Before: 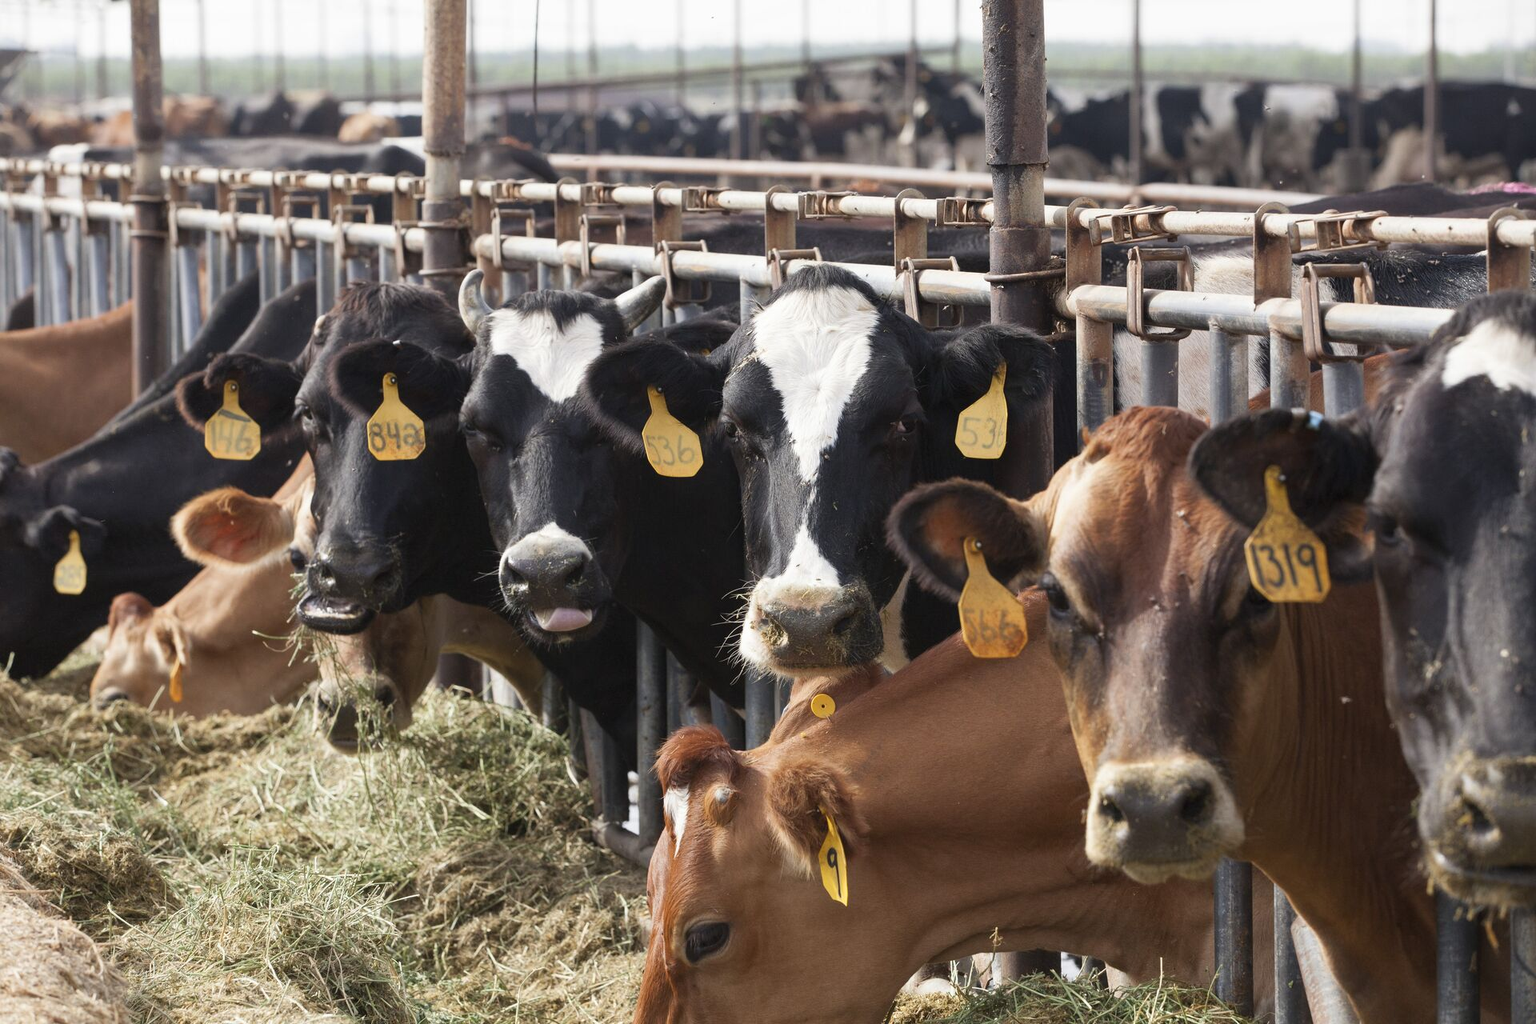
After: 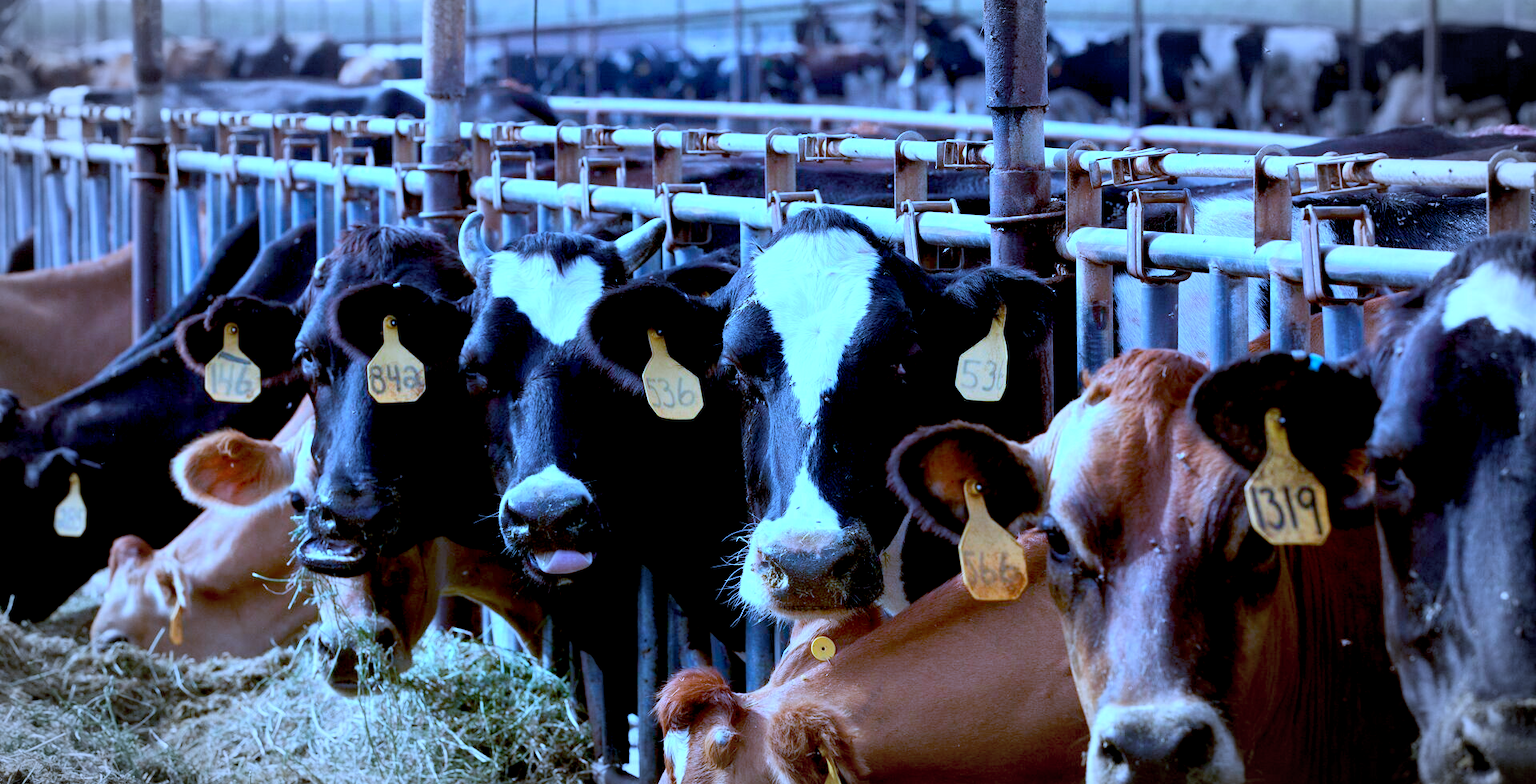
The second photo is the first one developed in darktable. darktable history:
vignetting: automatic ratio true
crop: top 5.667%, bottom 17.637%
exposure: black level correction 0.025, exposure 0.182 EV, compensate highlight preservation false
color calibration: illuminant as shot in camera, x 0.462, y 0.419, temperature 2651.64 K
